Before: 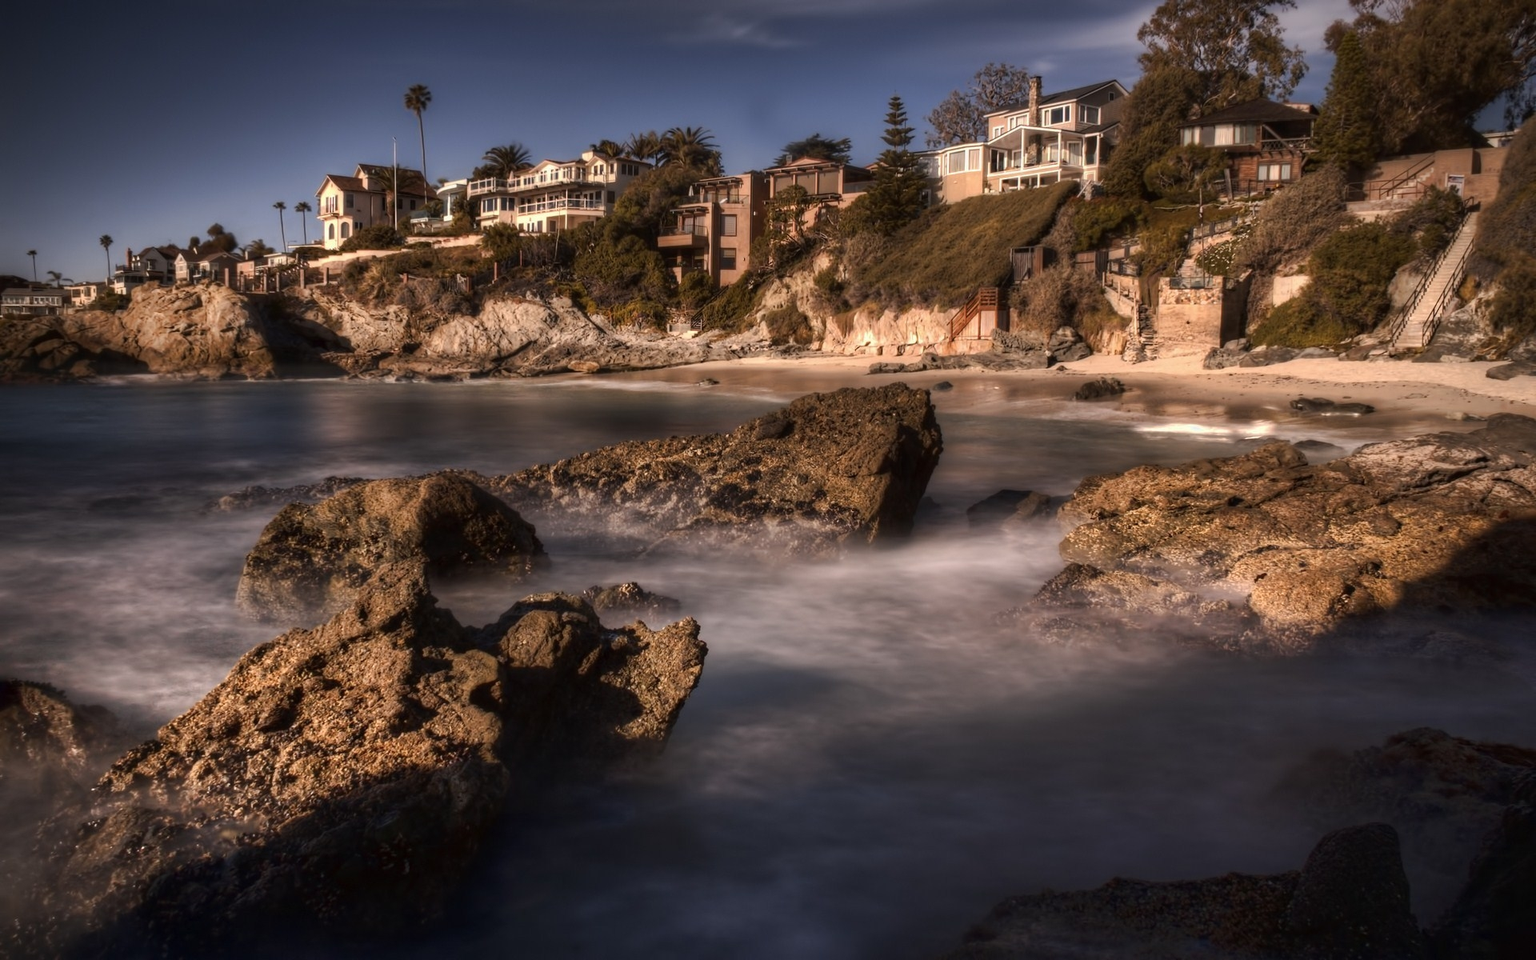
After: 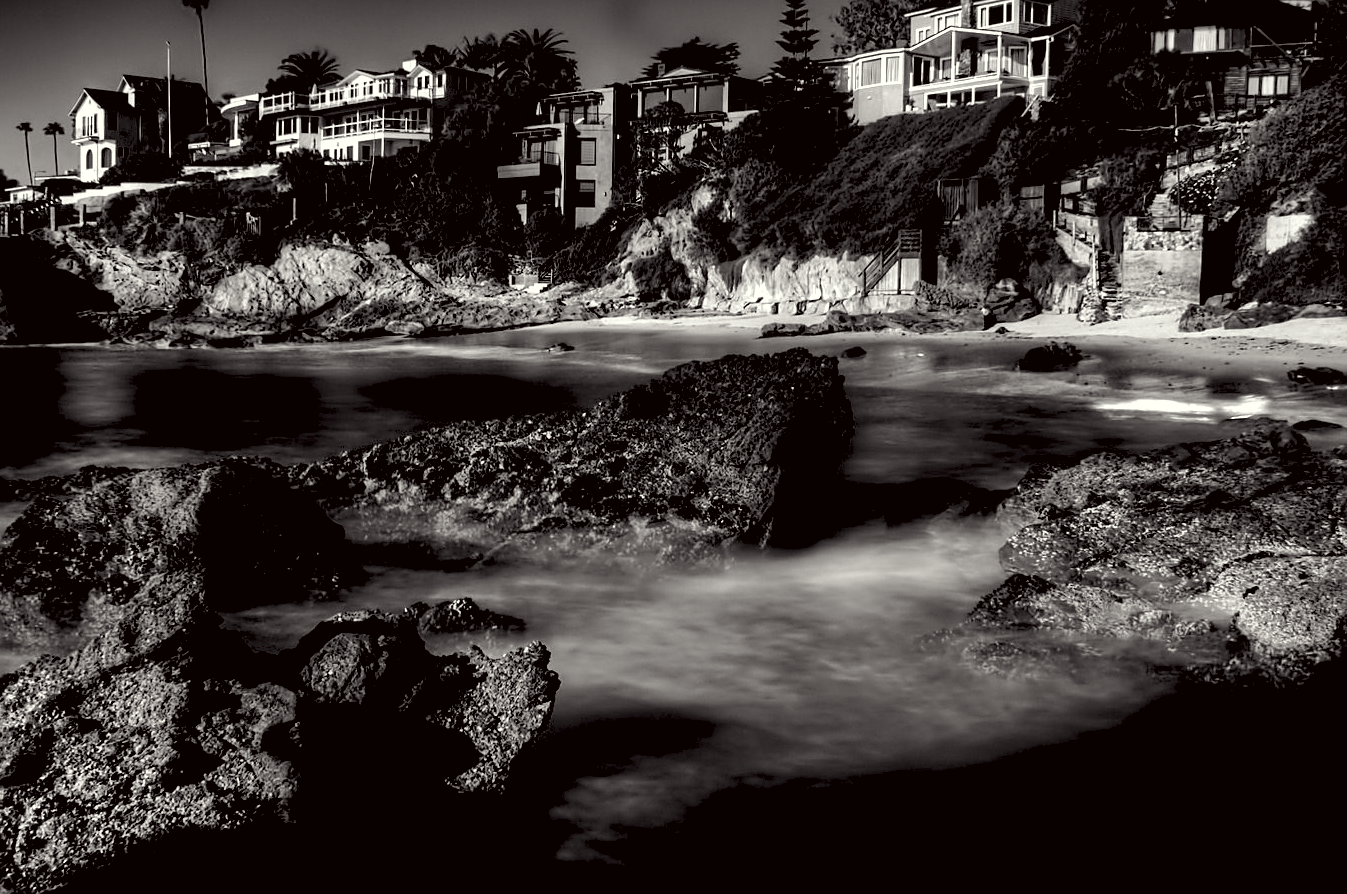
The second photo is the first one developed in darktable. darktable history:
crop and rotate: left 16.933%, top 10.858%, right 12.878%, bottom 14.578%
shadows and highlights: shadows 33.8, highlights -46.47, compress 49.72%, soften with gaussian
contrast brightness saturation: contrast -0.026, brightness -0.593, saturation -0.998
exposure: exposure 0.355 EV, compensate highlight preservation false
color correction: highlights a* -1.08, highlights b* 4.55, shadows a* 3.53
sharpen: on, module defaults
levels: levels [0.072, 0.414, 0.976]
base curve: curves: ch0 [(0, 0) (0.303, 0.277) (1, 1)], preserve colors none
